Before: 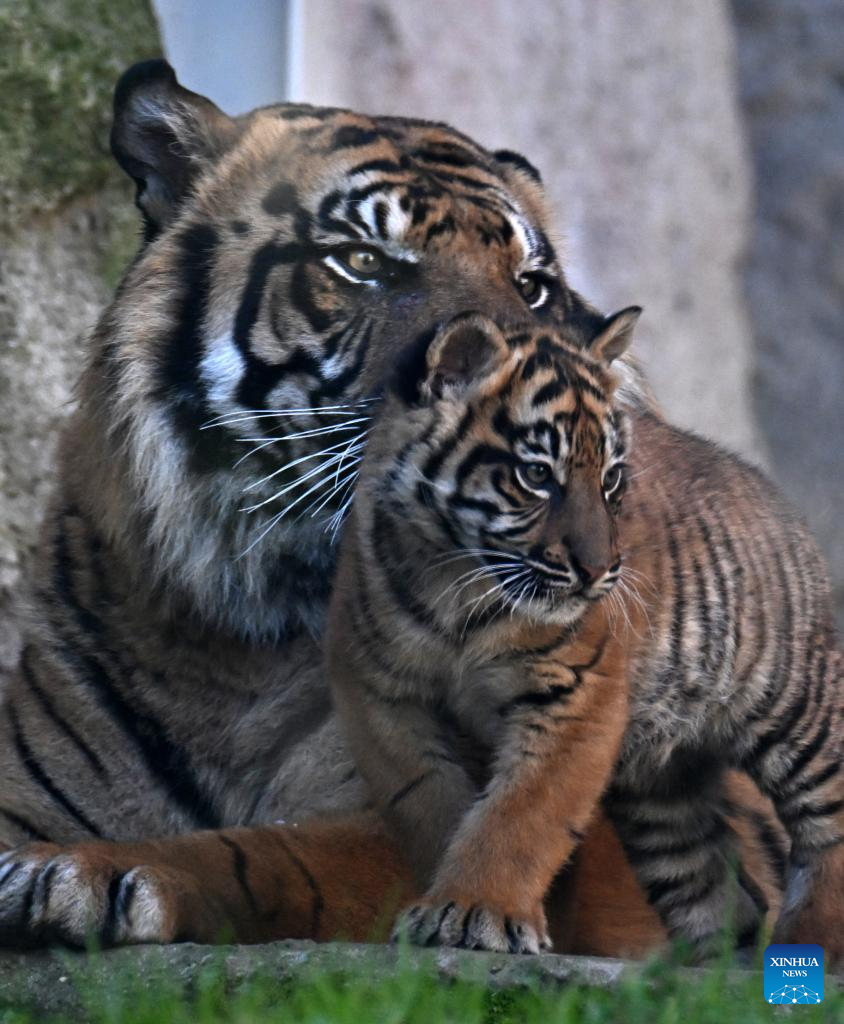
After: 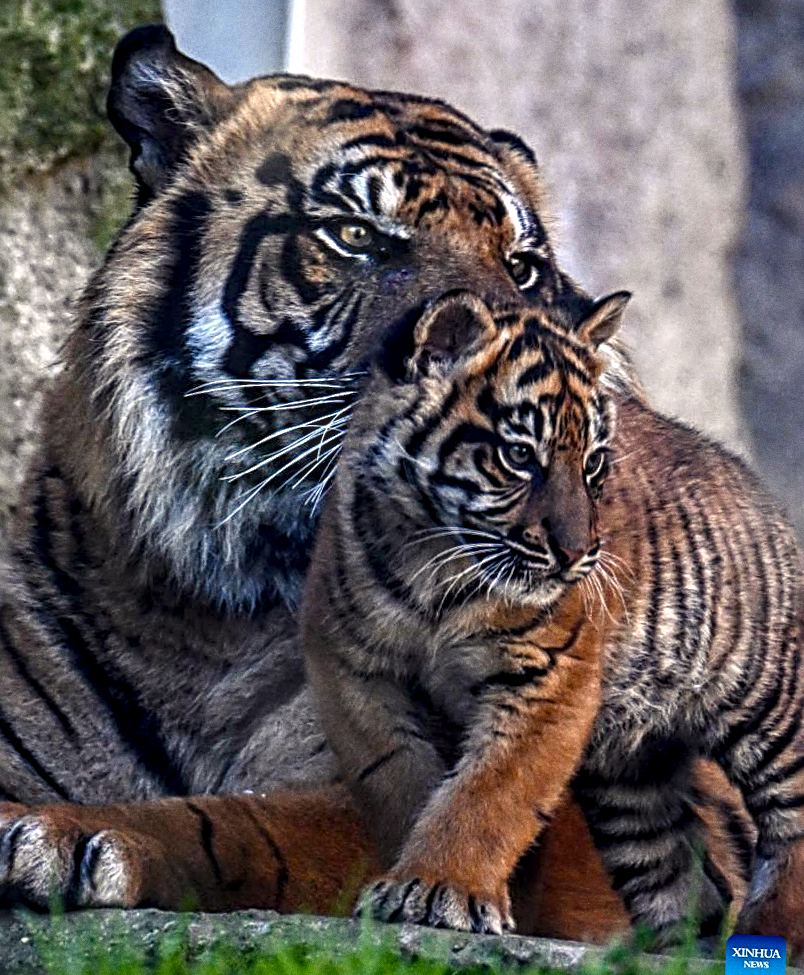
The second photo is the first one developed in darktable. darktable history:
crop and rotate: angle -2.38°
sharpen: radius 3.025, amount 0.757
color balance rgb: shadows lift › chroma 3%, shadows lift › hue 280.8°, power › hue 330°, highlights gain › chroma 3%, highlights gain › hue 75.6°, global offset › luminance 0.7%, perceptual saturation grading › global saturation 20%, perceptual saturation grading › highlights -25%, perceptual saturation grading › shadows 50%, global vibrance 20.33%
grain: coarseness 0.09 ISO
levels: levels [0, 0.492, 0.984]
local contrast: highlights 12%, shadows 38%, detail 183%, midtone range 0.471
